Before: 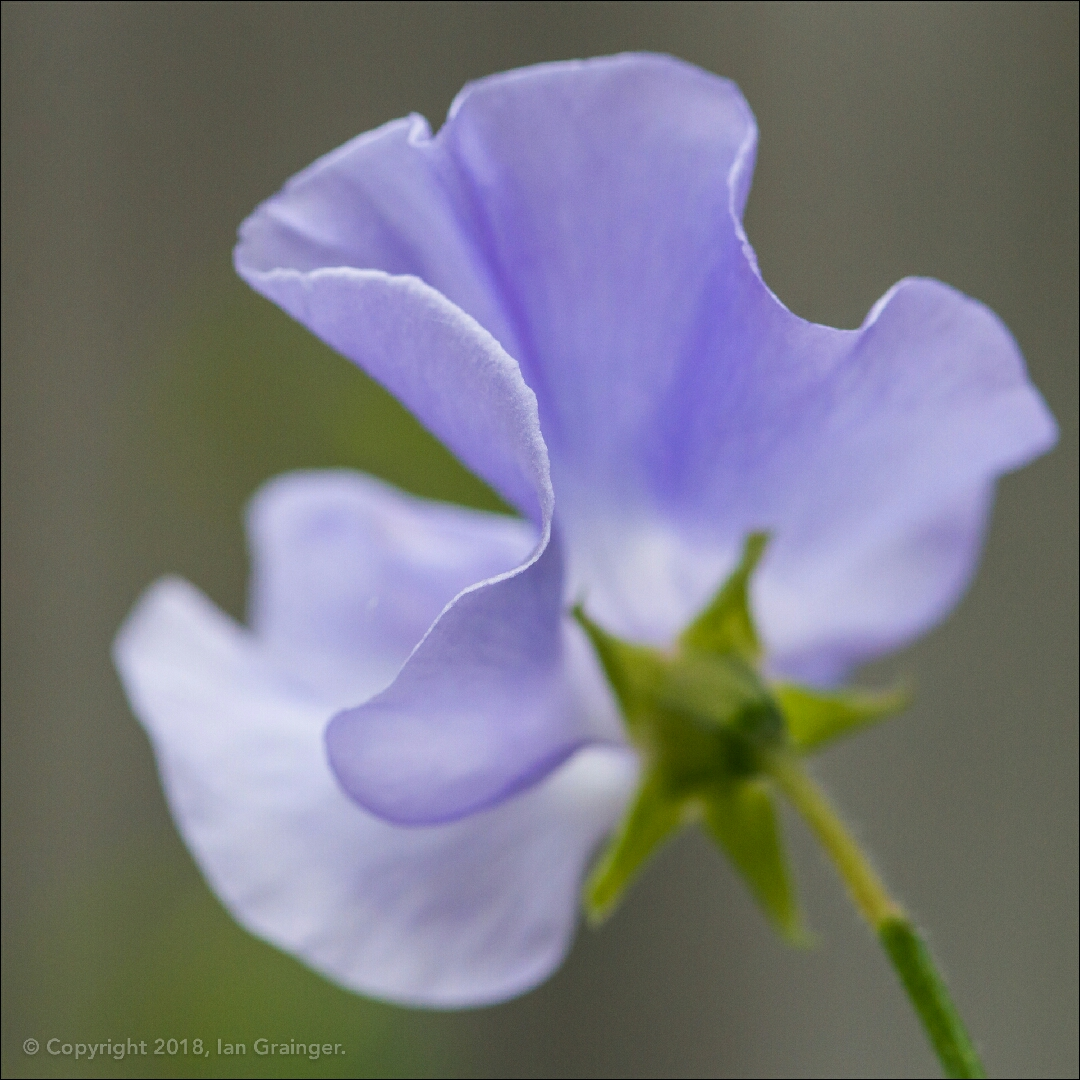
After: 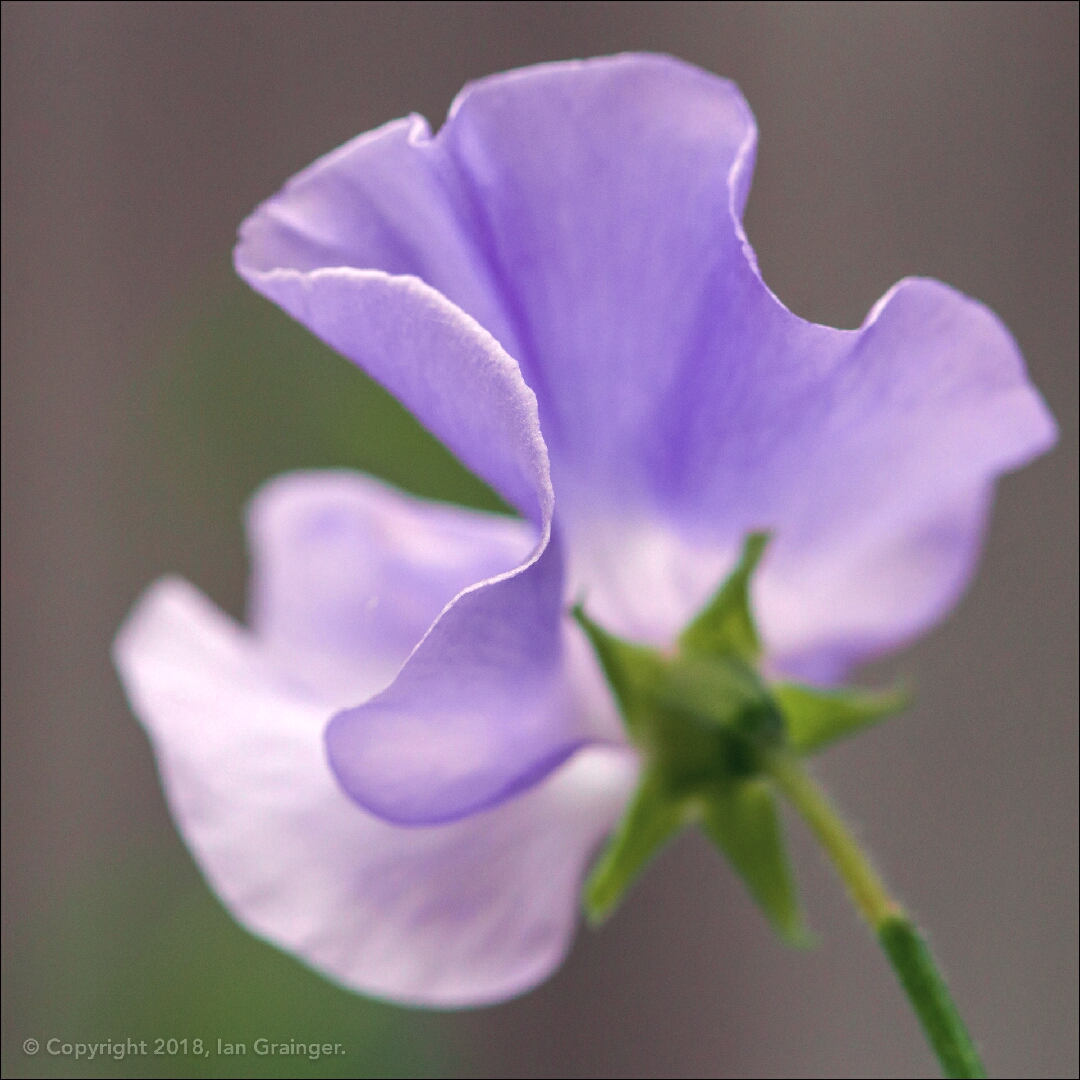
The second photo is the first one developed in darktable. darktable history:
tone curve: curves: ch0 [(0, 0) (0.045, 0.074) (0.883, 0.858) (1, 1)]; ch1 [(0, 0) (0.149, 0.074) (0.379, 0.327) (0.427, 0.401) (0.489, 0.479) (0.505, 0.515) (0.537, 0.573) (0.563, 0.599) (1, 1)]; ch2 [(0, 0) (0.307, 0.298) (0.388, 0.375) (0.443, 0.456) (0.485, 0.492) (1, 1)], color space Lab, independent channels, preserve colors none
color balance rgb: shadows lift › luminance -21.435%, shadows lift › chroma 9.077%, shadows lift › hue 282.11°, highlights gain › luminance 7.115%, highlights gain › chroma 0.871%, highlights gain › hue 49.25°, linear chroma grading › global chroma -14.479%, perceptual saturation grading › global saturation 1.27%, perceptual saturation grading › highlights -1.288%, perceptual saturation grading › mid-tones 3.726%, perceptual saturation grading › shadows 6.946%, perceptual brilliance grading › global brilliance 15.494%, perceptual brilliance grading › shadows -34.611%, saturation formula JzAzBz (2021)
